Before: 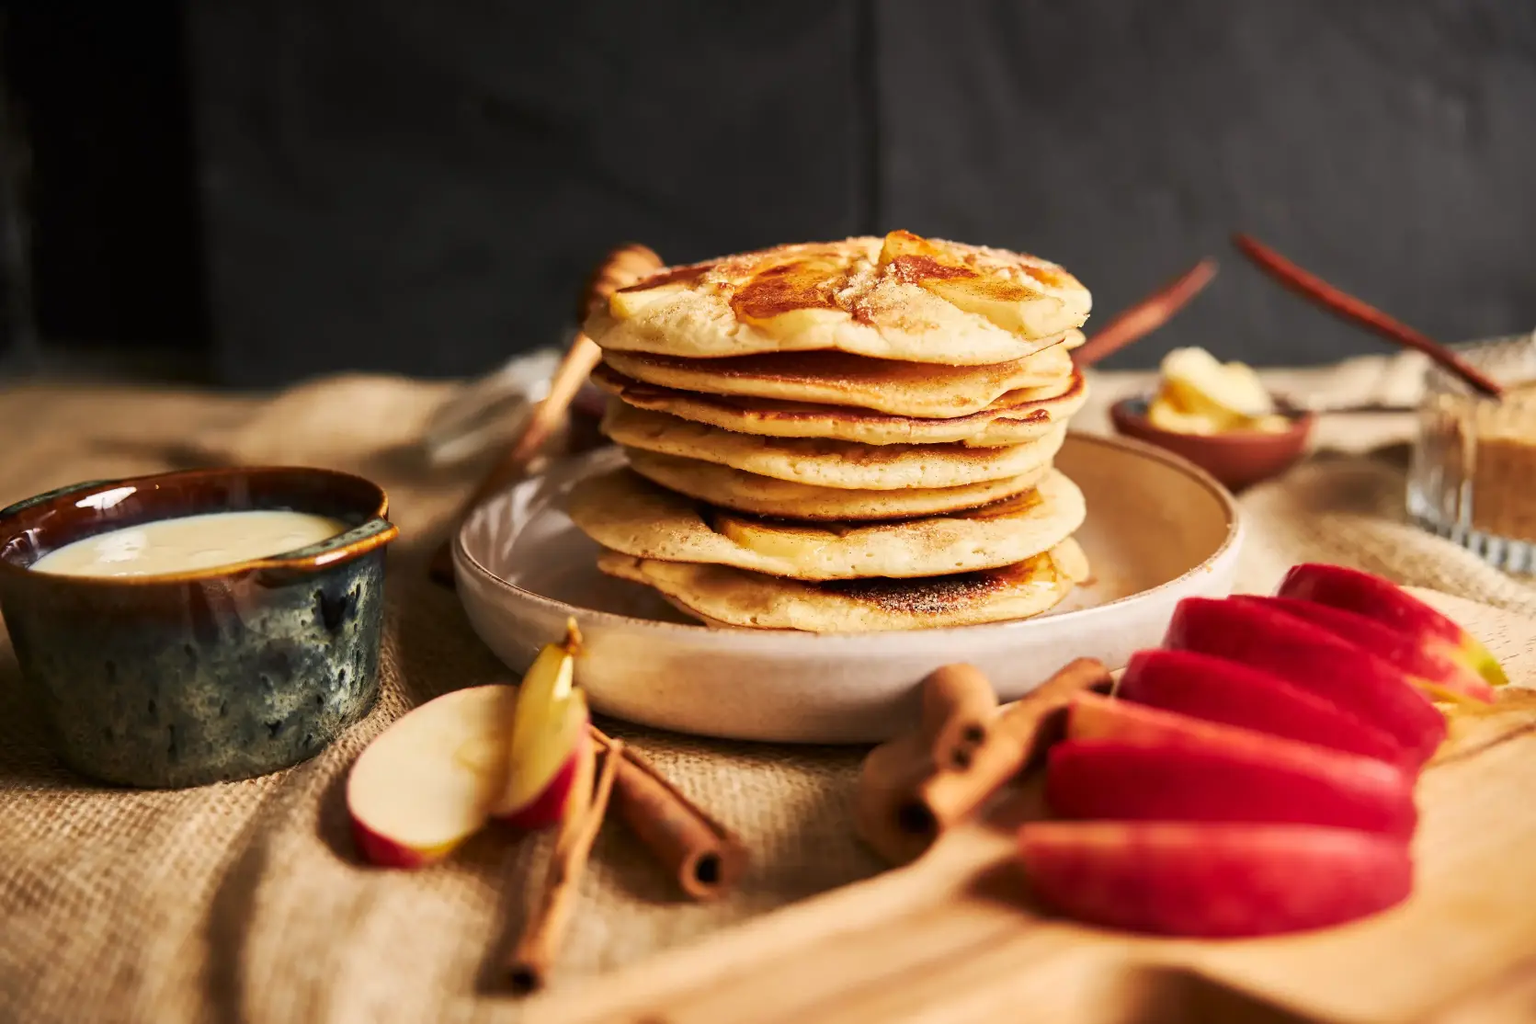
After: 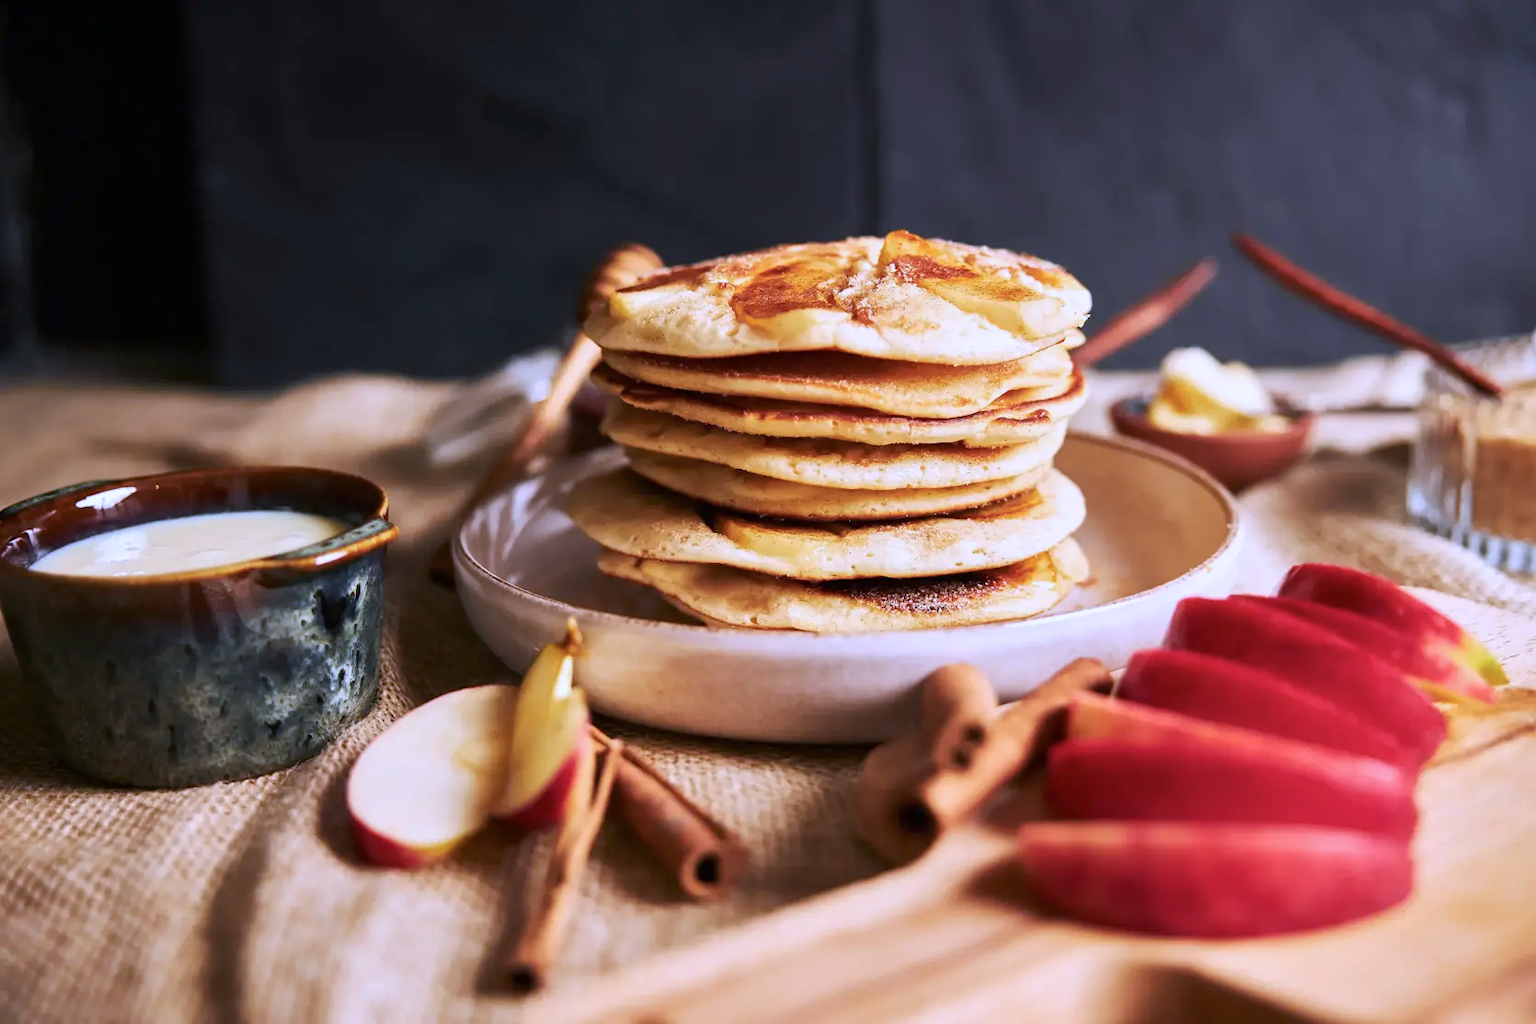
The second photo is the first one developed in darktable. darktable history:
color calibration: illuminant as shot in camera, x 0.383, y 0.38, temperature 3949.15 K, gamut compression 1.66
white balance: red 1.042, blue 1.17
